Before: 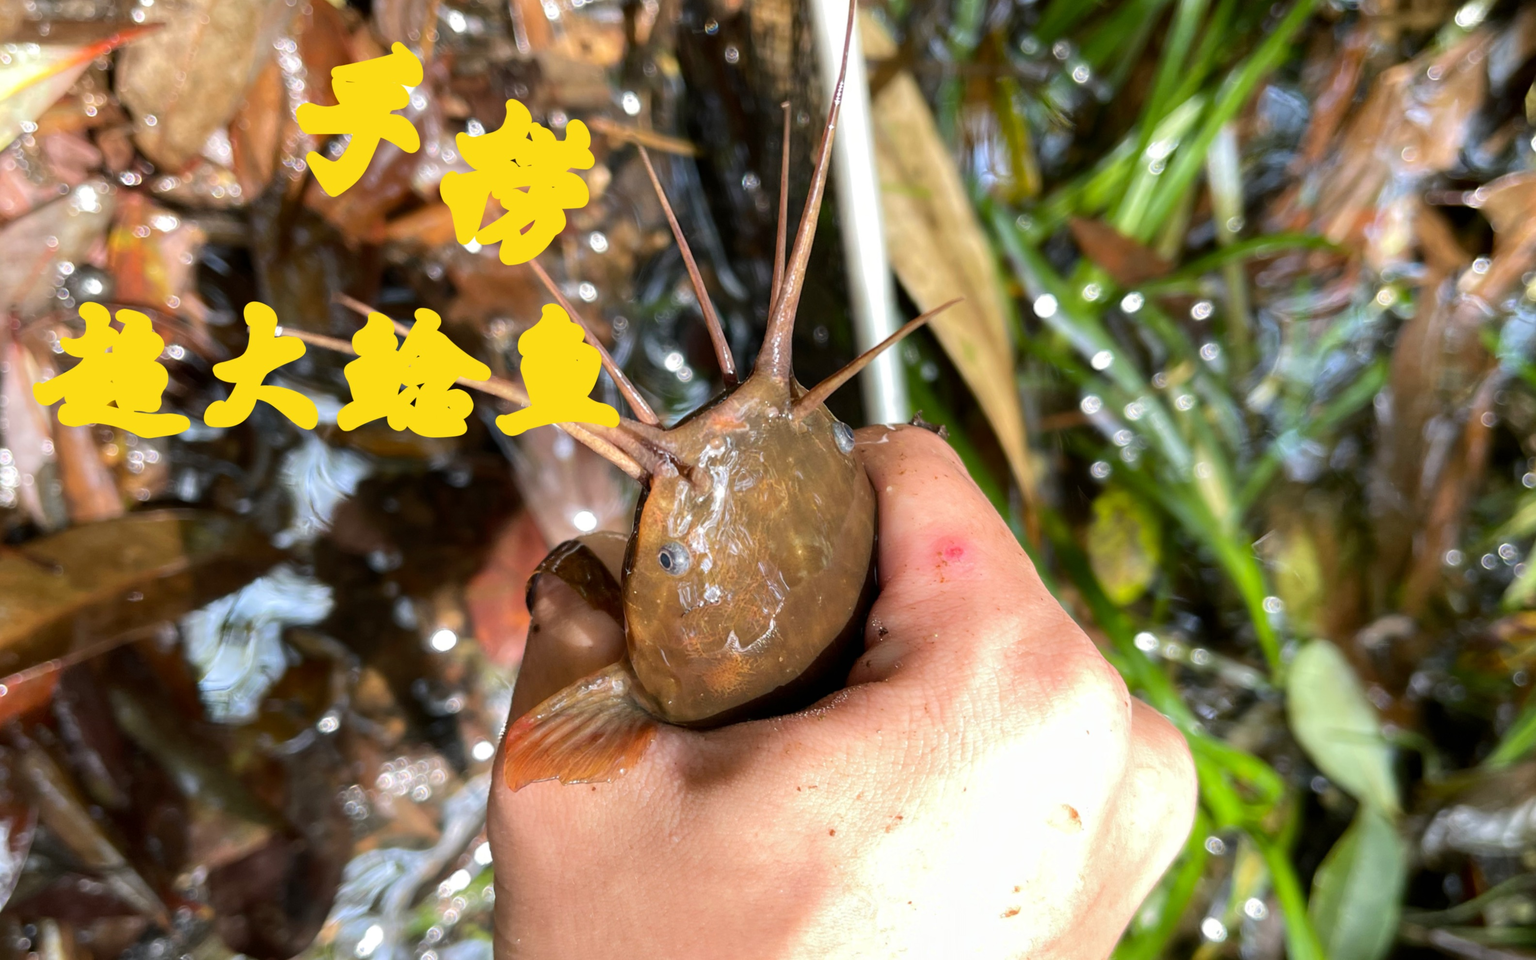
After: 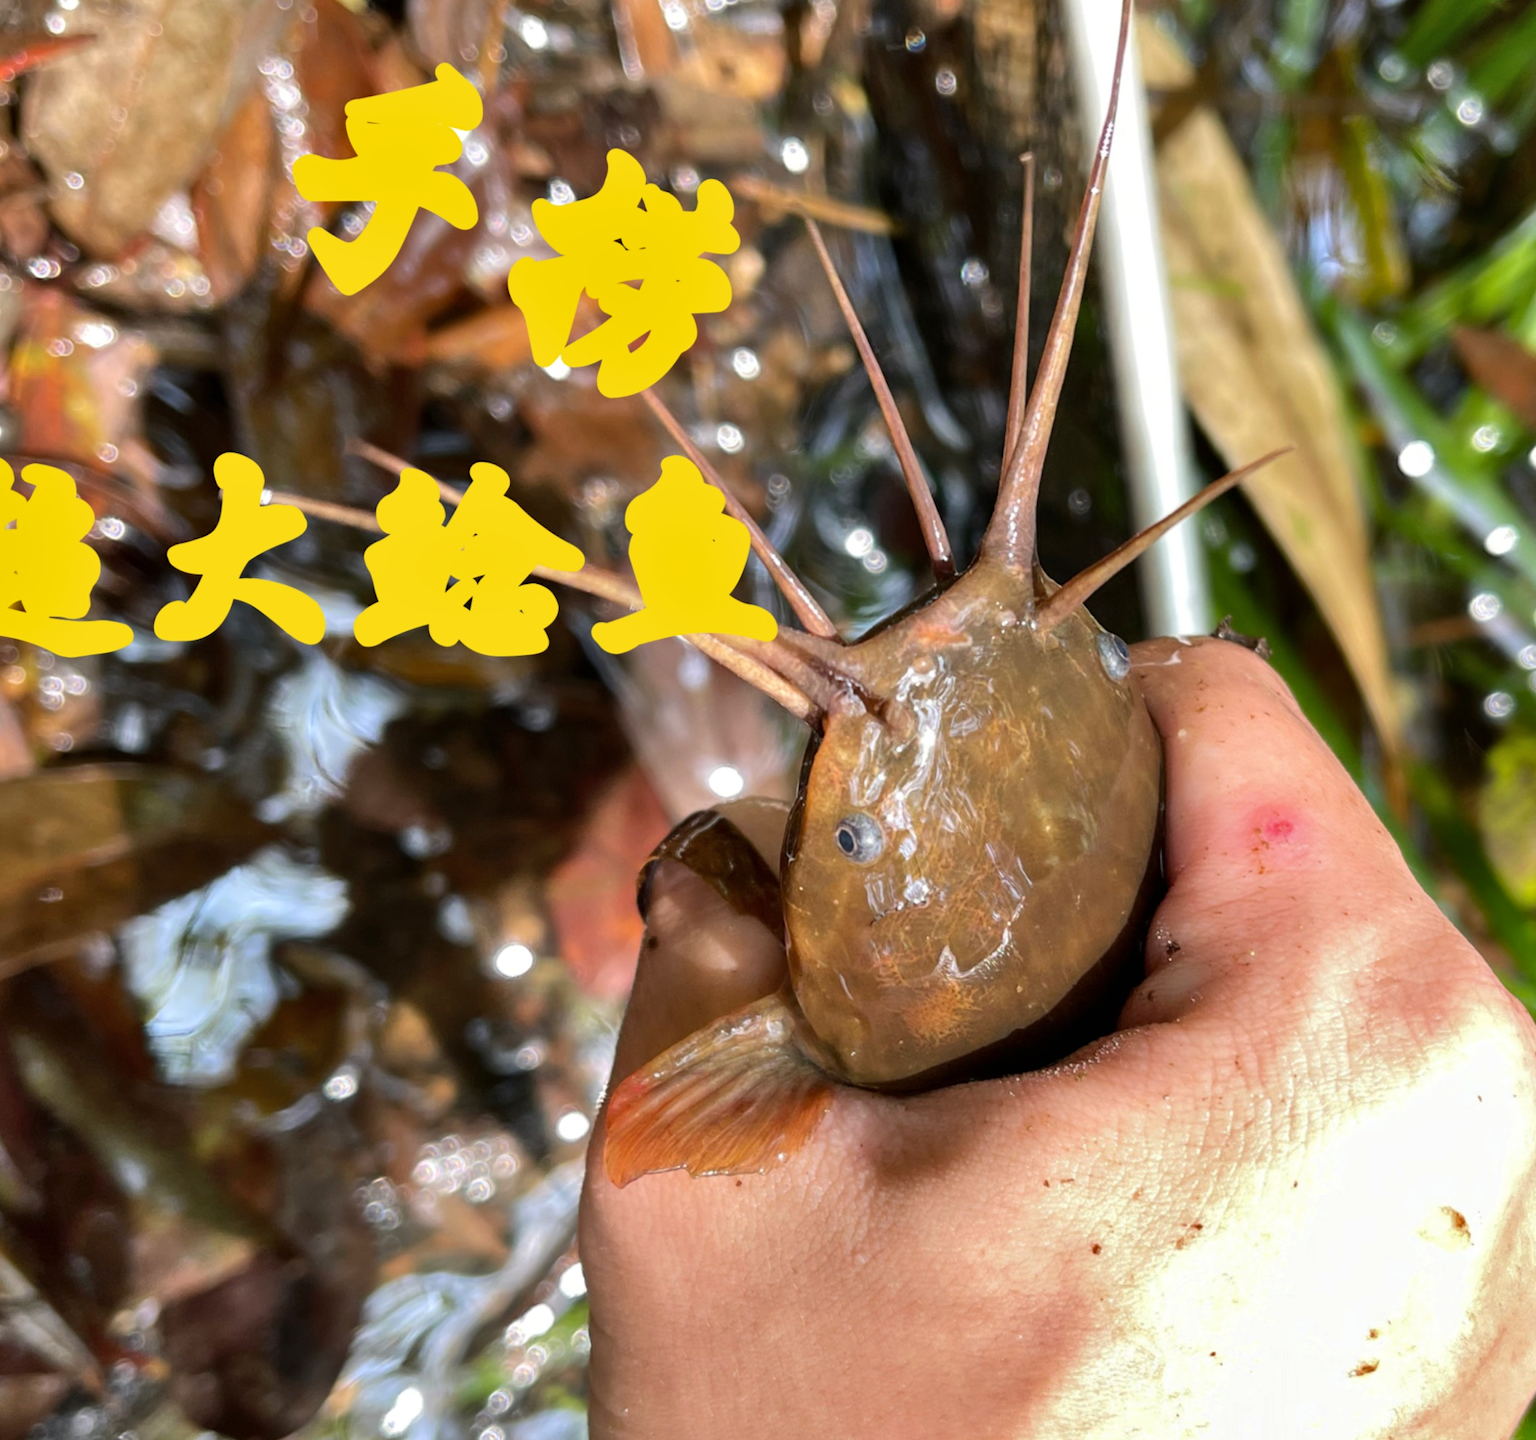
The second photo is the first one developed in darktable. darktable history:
crop and rotate: left 6.617%, right 26.717%
shadows and highlights: soften with gaussian
